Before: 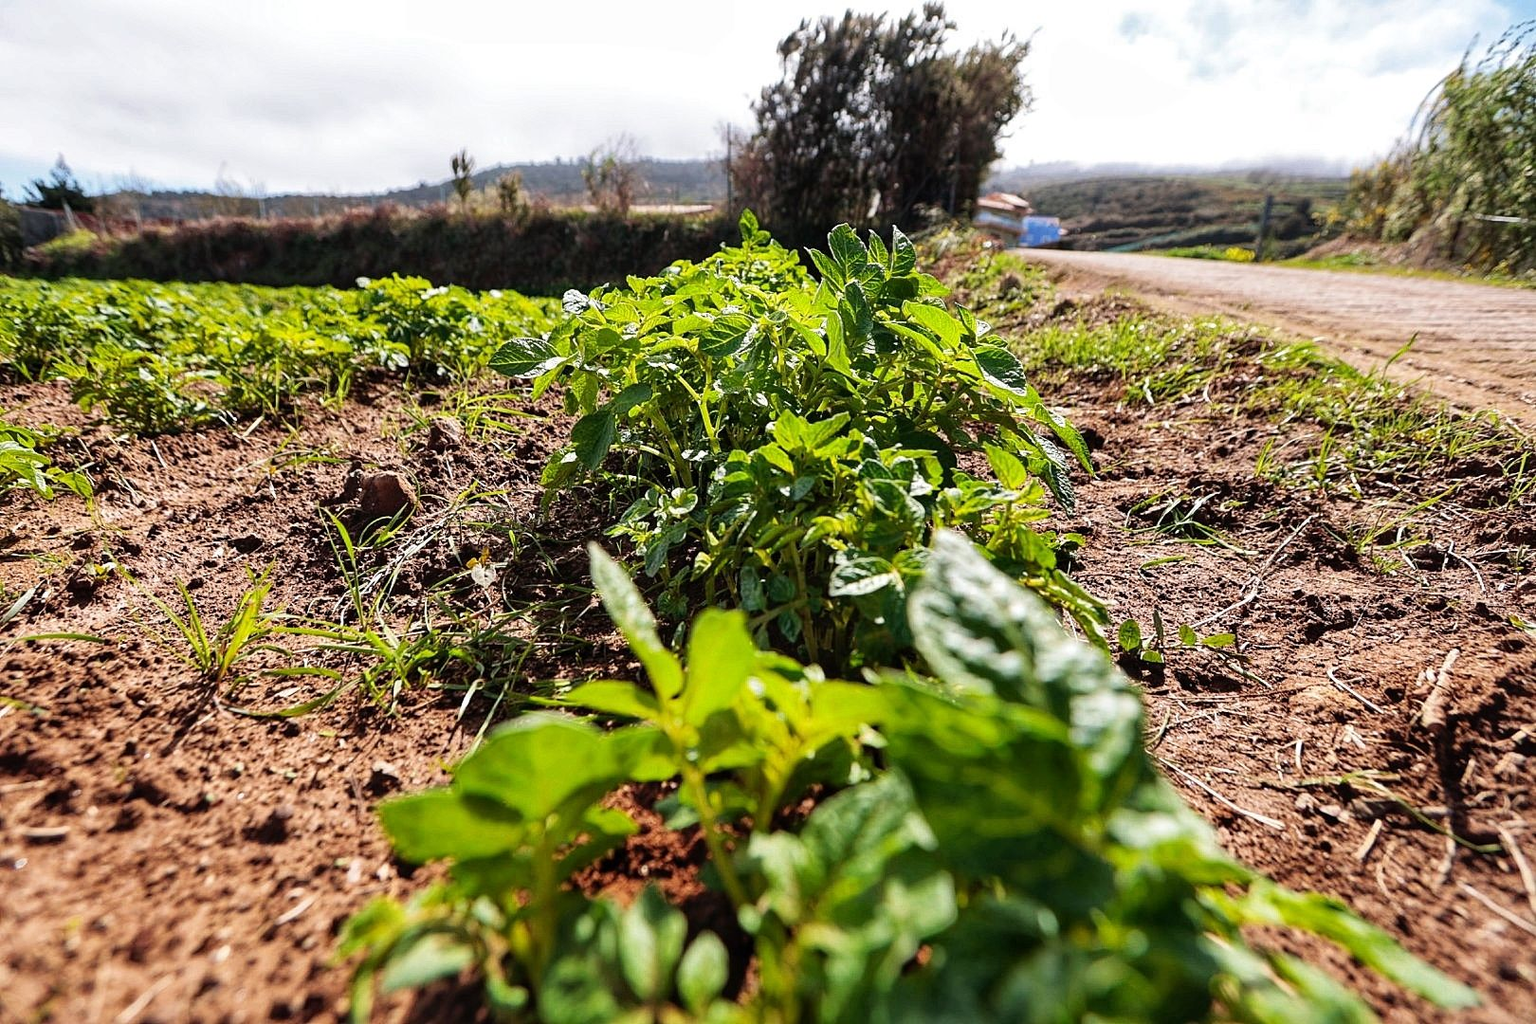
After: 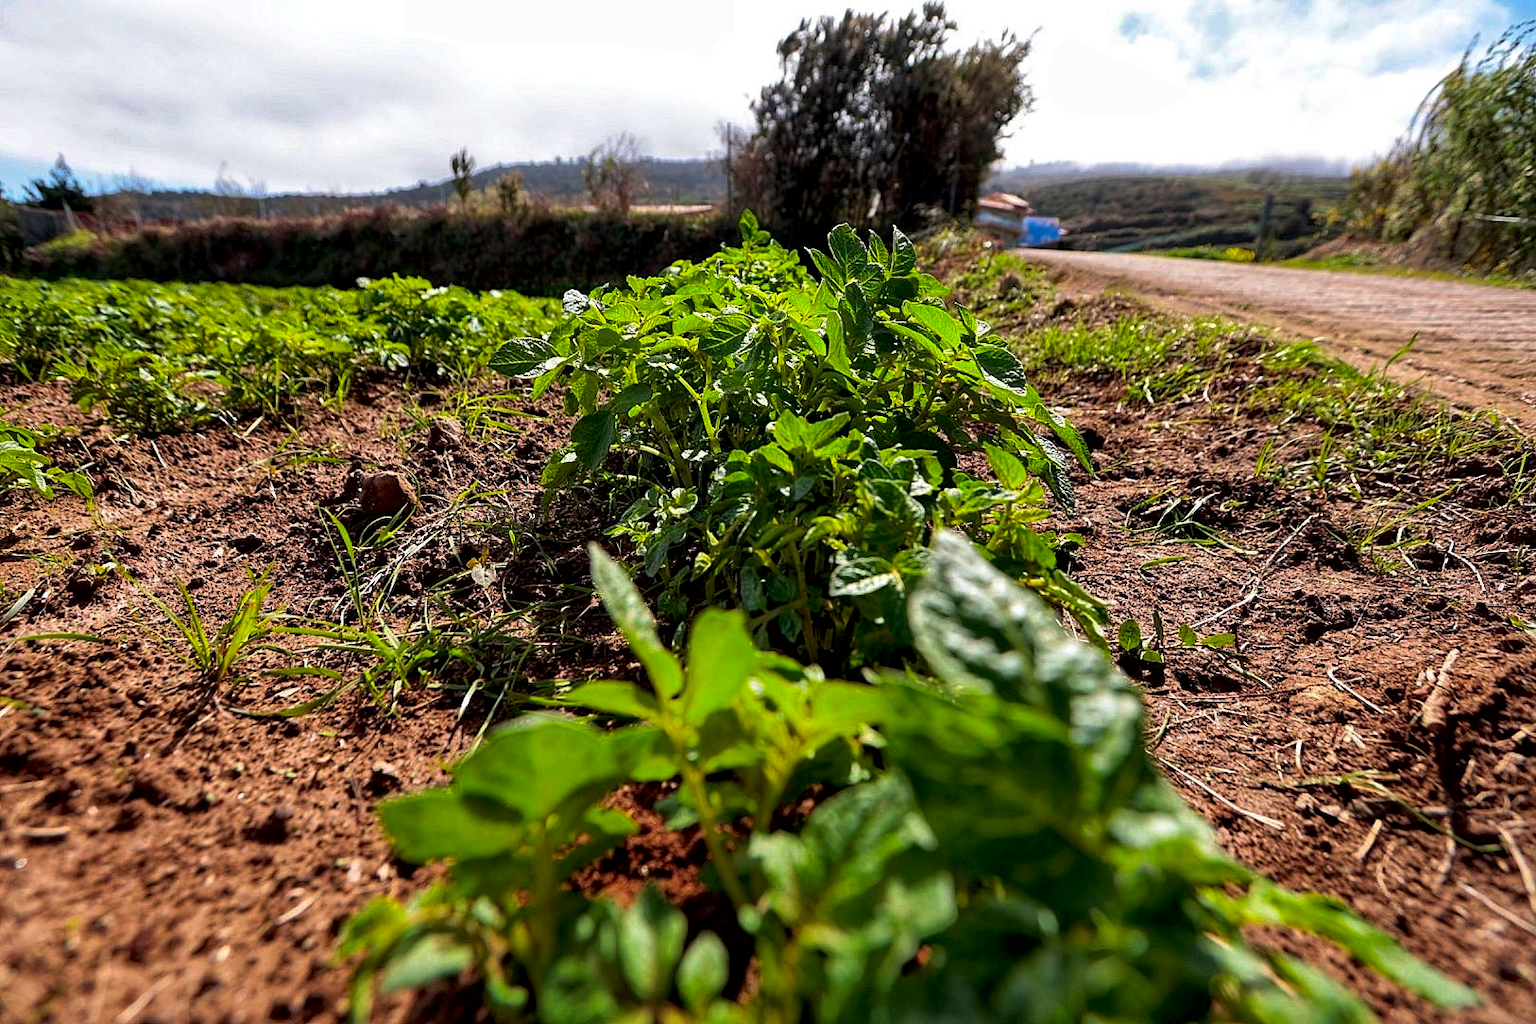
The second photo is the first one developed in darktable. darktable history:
exposure: black level correction 0.007, compensate exposure bias true, compensate highlight preservation false
contrast brightness saturation: contrast 0.039, saturation 0.159
tone curve: curves: ch0 [(0, 0) (0.797, 0.684) (1, 1)], preserve colors none
